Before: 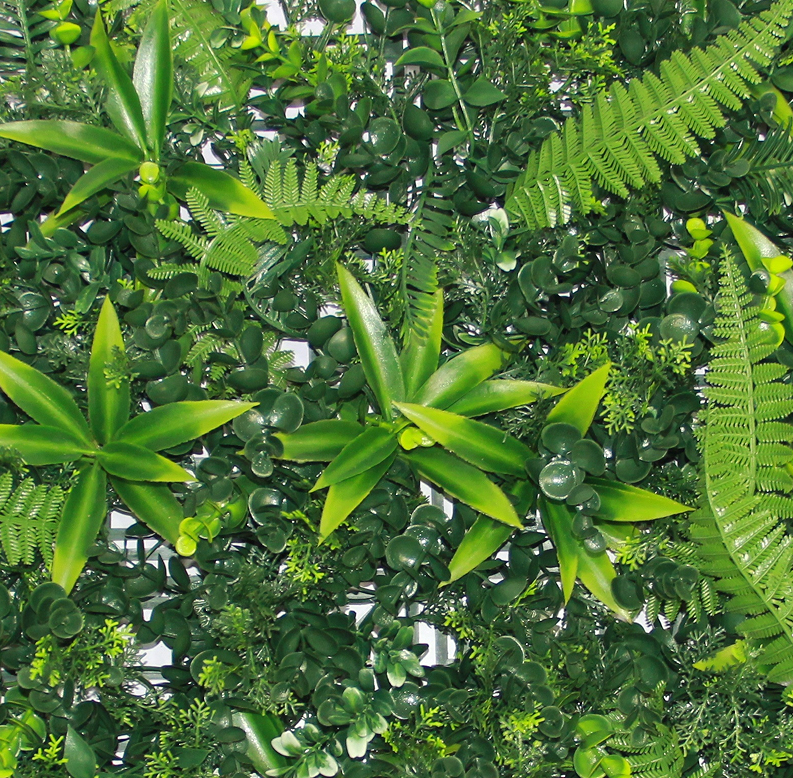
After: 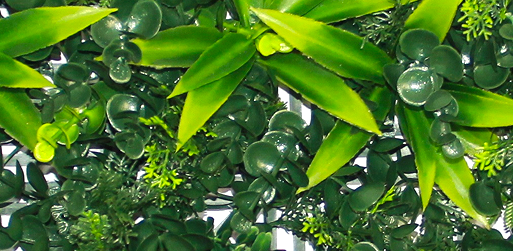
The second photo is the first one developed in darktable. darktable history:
color balance rgb: perceptual saturation grading › global saturation 15.115%, perceptual brilliance grading › highlights 10.35%, perceptual brilliance grading › mid-tones 5.79%
crop: left 18.005%, top 50.73%, right 17.217%, bottom 16.897%
